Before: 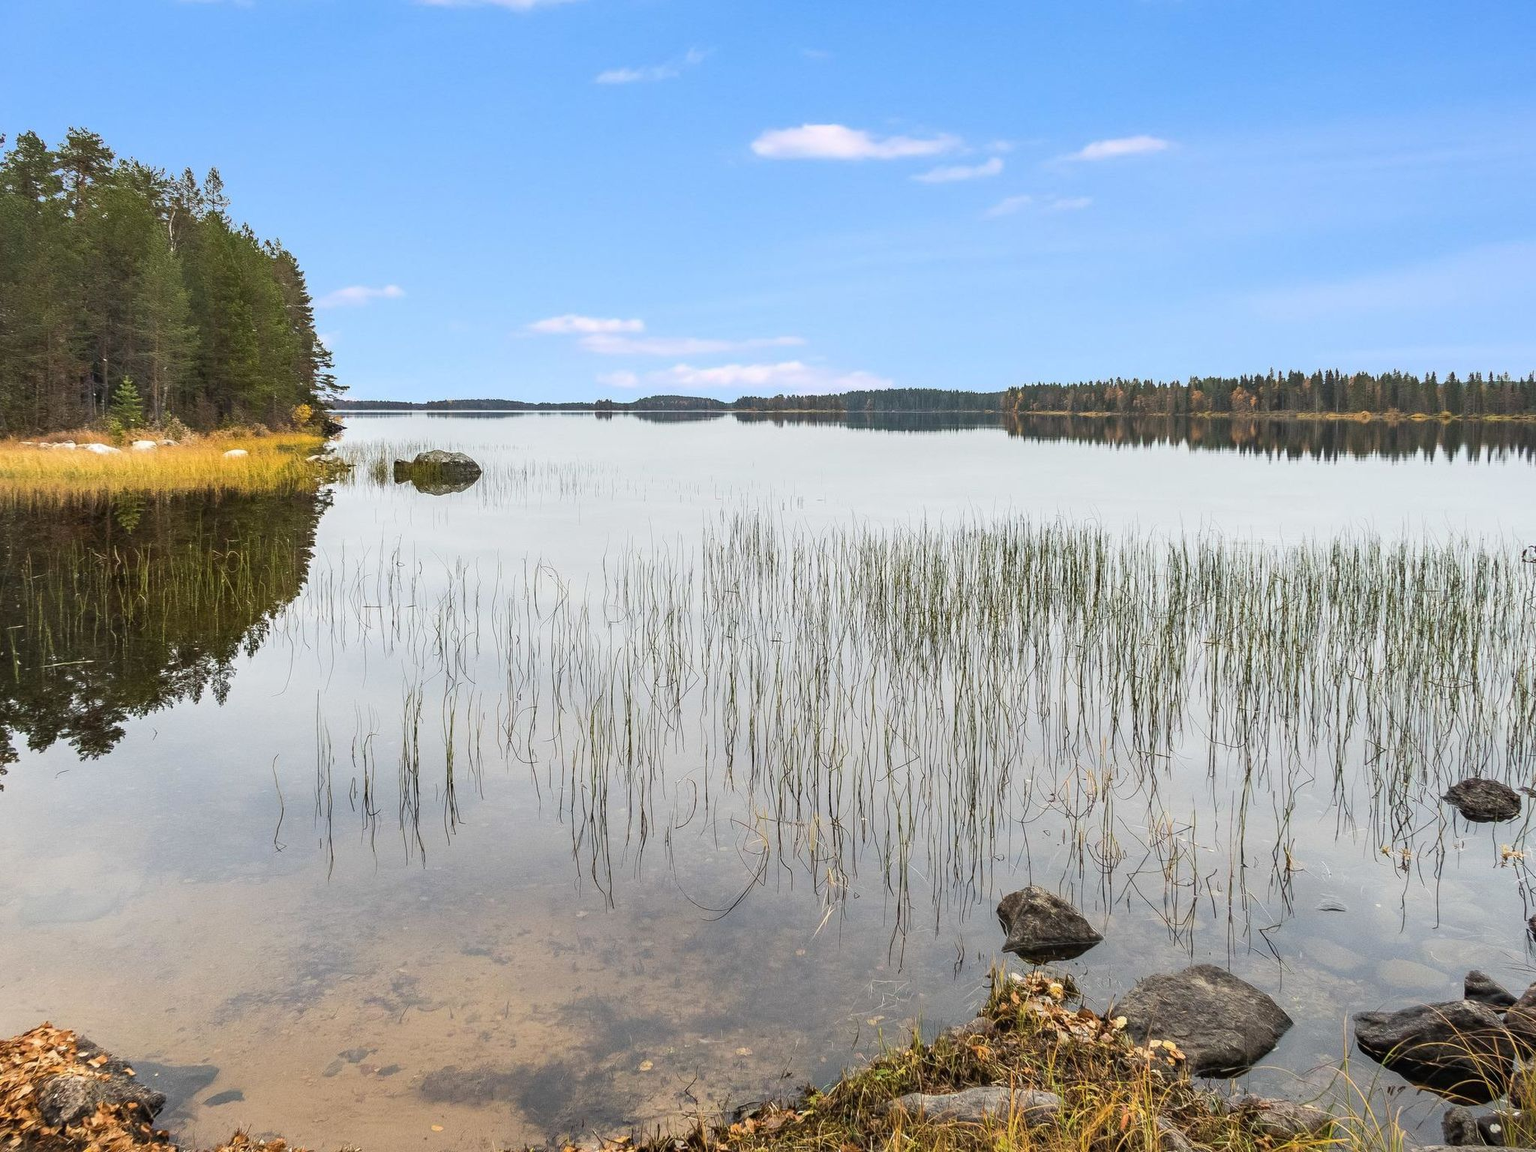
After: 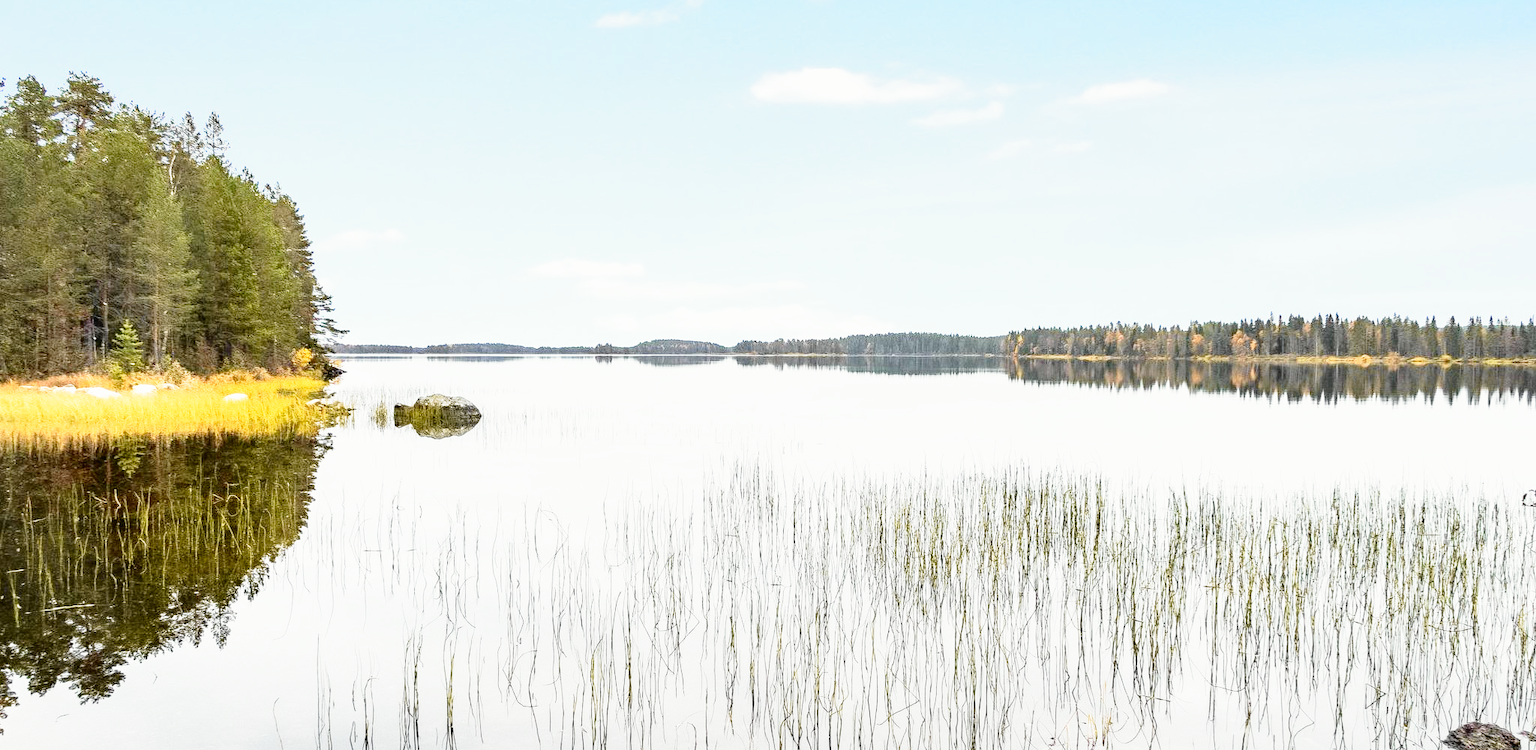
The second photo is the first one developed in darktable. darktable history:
crop and rotate: top 4.939%, bottom 29.922%
tone curve: curves: ch0 [(0, 0) (0.037, 0.025) (0.131, 0.093) (0.275, 0.256) (0.476, 0.517) (0.607, 0.667) (0.691, 0.745) (0.789, 0.836) (0.911, 0.925) (0.997, 0.995)]; ch1 [(0, 0) (0.301, 0.3) (0.444, 0.45) (0.493, 0.495) (0.507, 0.503) (0.534, 0.533) (0.582, 0.58) (0.658, 0.693) (0.746, 0.77) (1, 1)]; ch2 [(0, 0) (0.246, 0.233) (0.36, 0.352) (0.415, 0.418) (0.476, 0.492) (0.502, 0.504) (0.525, 0.518) (0.539, 0.544) (0.586, 0.602) (0.634, 0.651) (0.706, 0.727) (0.853, 0.852) (1, 0.951)], color space Lab, independent channels, preserve colors none
base curve: curves: ch0 [(0, 0) (0.012, 0.01) (0.073, 0.168) (0.31, 0.711) (0.645, 0.957) (1, 1)], preserve colors none
